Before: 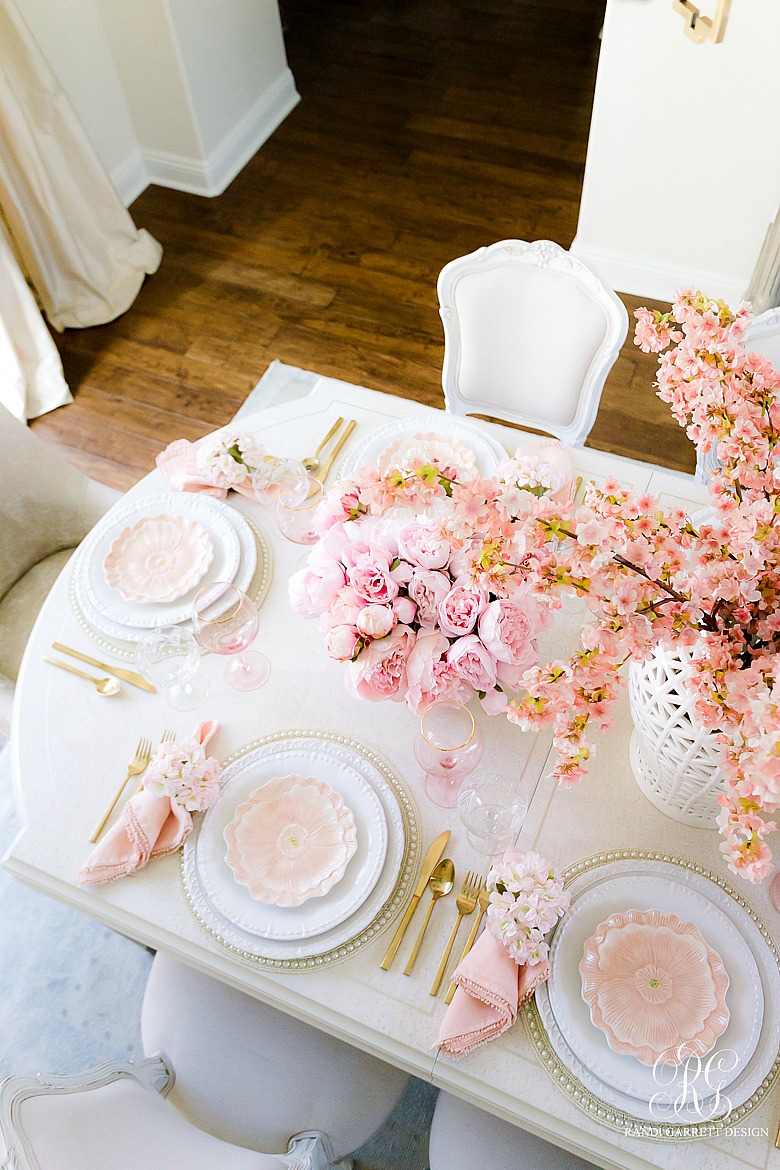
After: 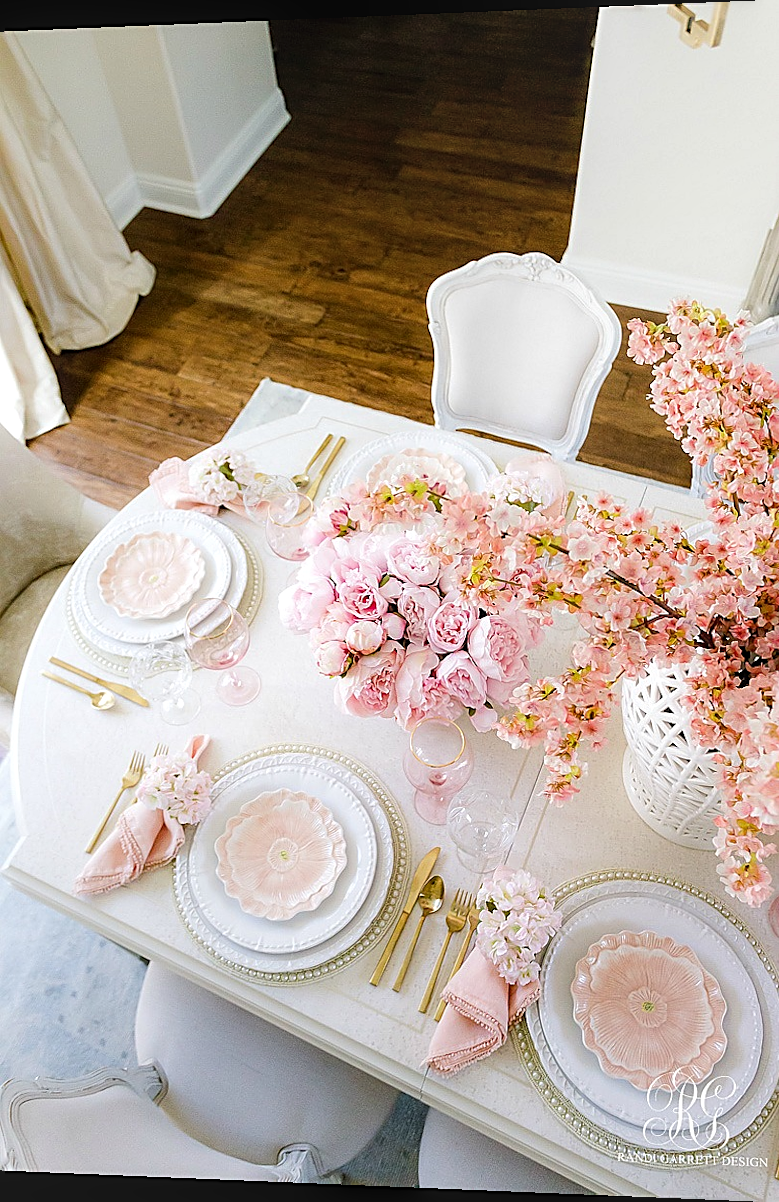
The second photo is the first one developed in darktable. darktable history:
rotate and perspective: lens shift (horizontal) -0.055, automatic cropping off
sharpen: on, module defaults
local contrast: on, module defaults
